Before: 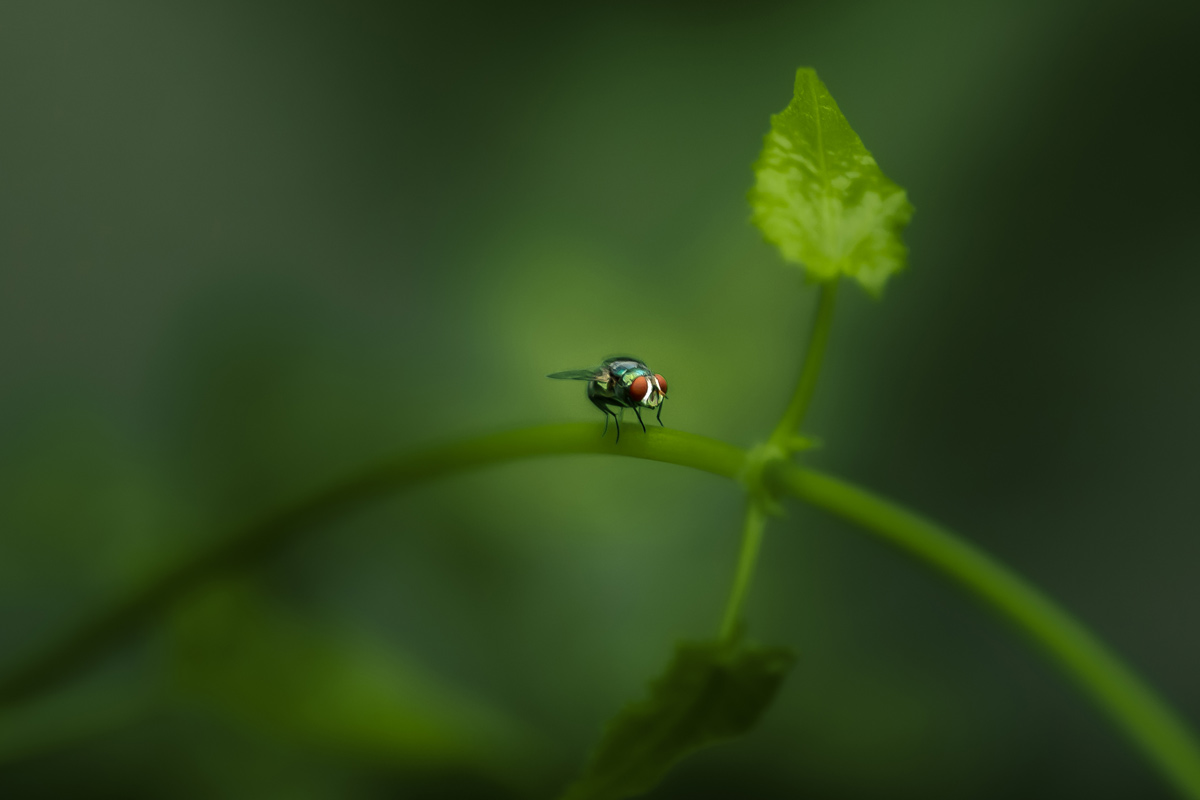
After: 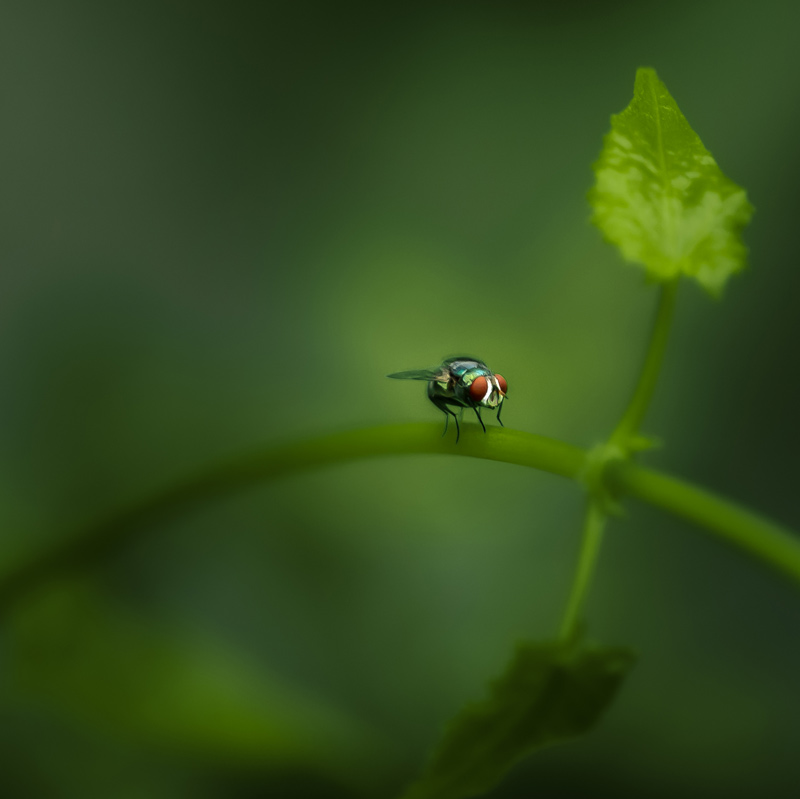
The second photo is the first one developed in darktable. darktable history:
crop and rotate: left 13.405%, right 19.915%
